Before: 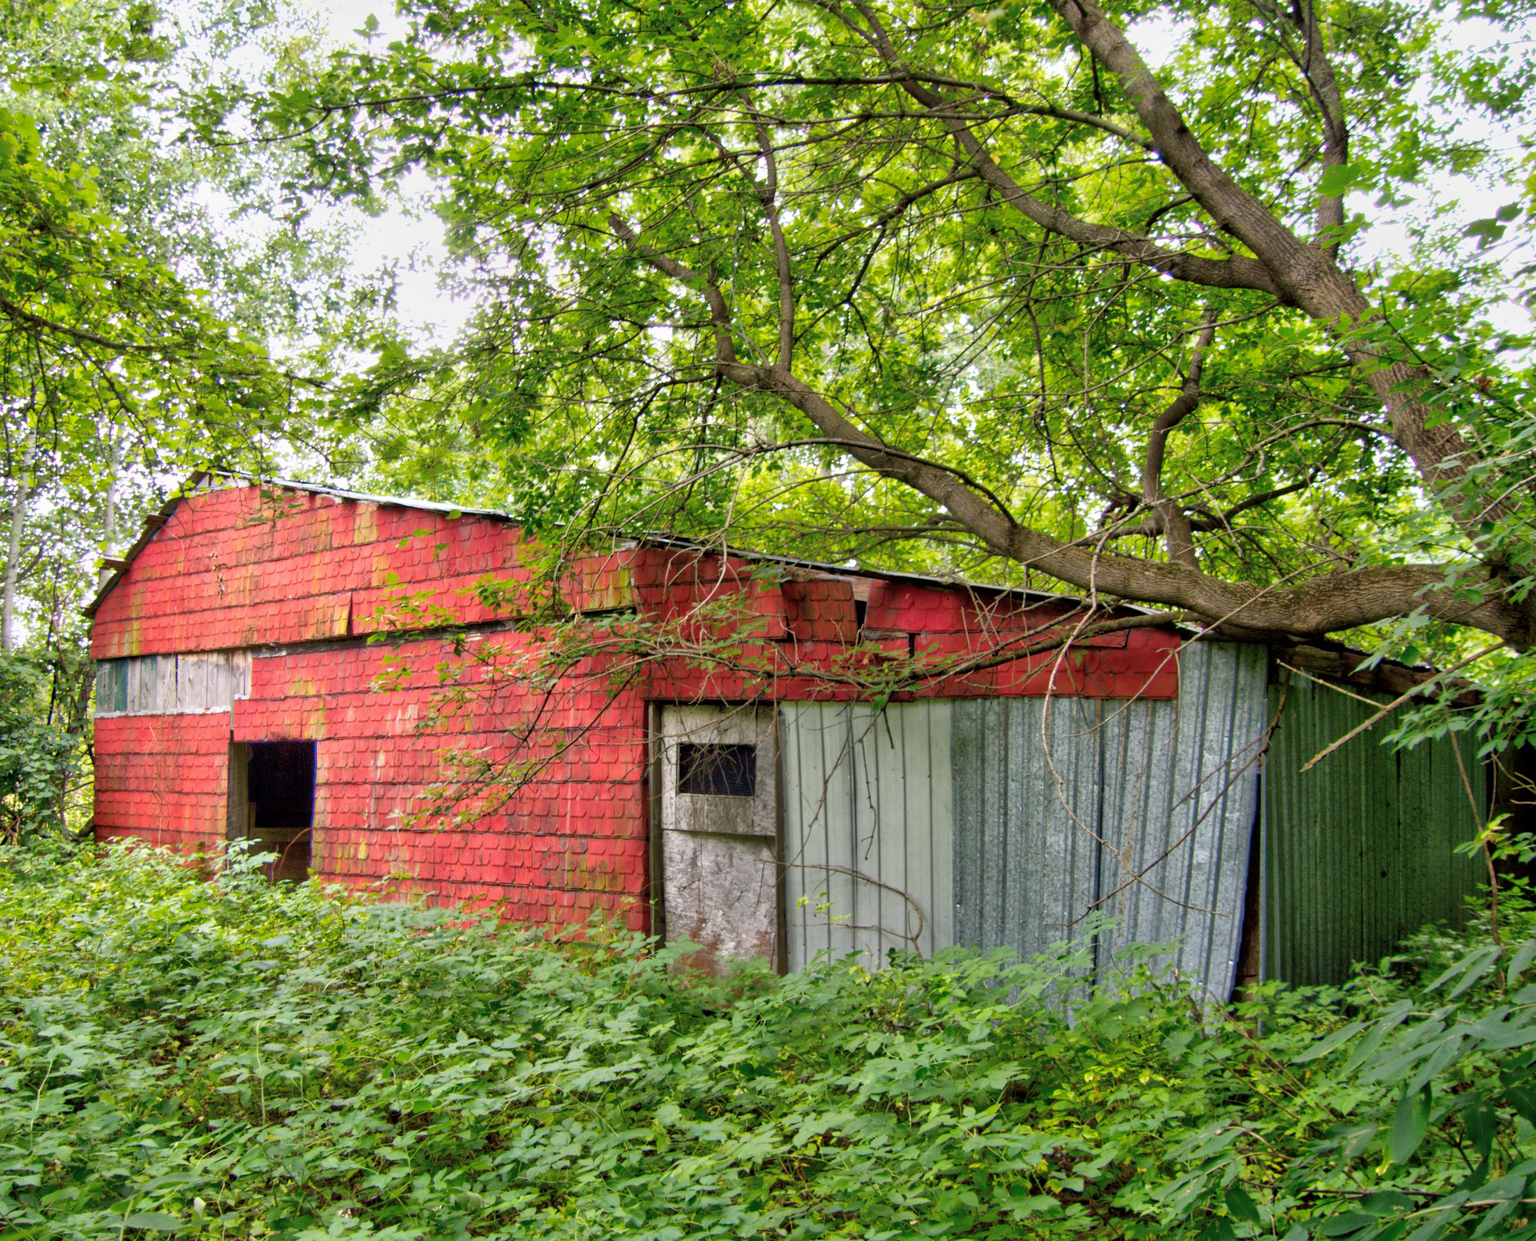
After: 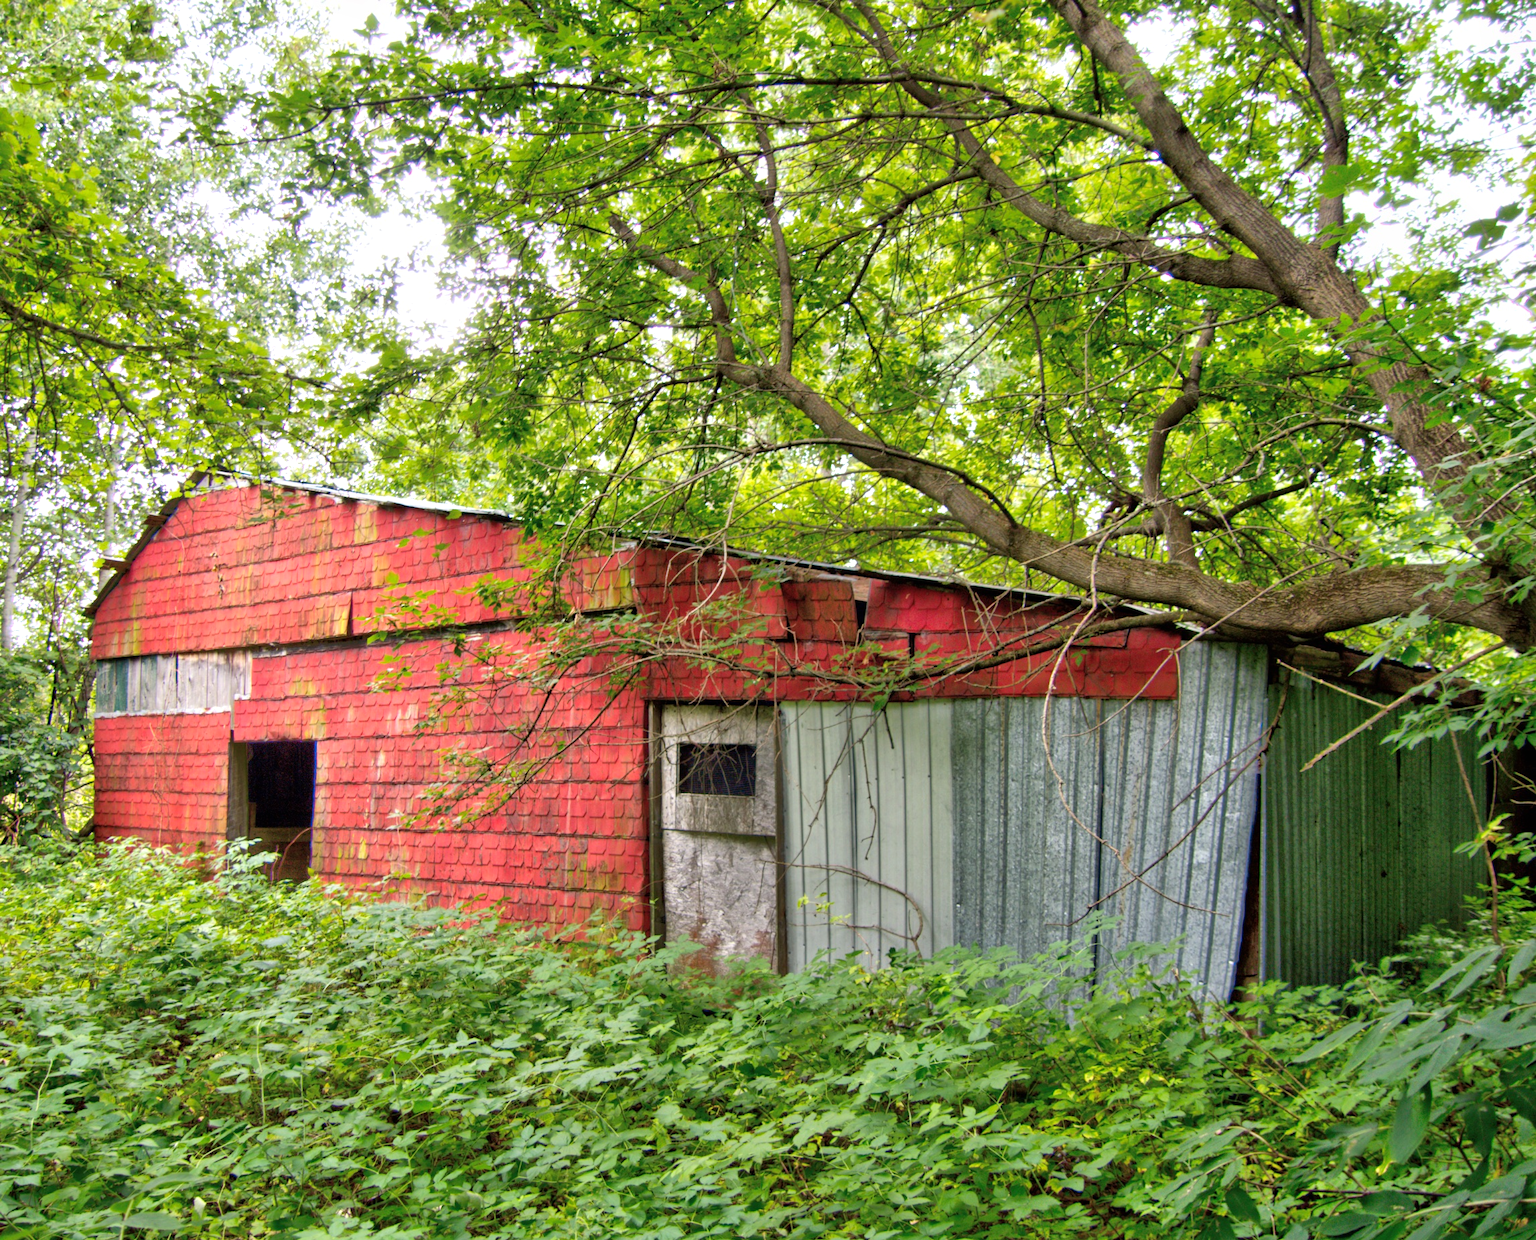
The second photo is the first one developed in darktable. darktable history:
tone equalizer: edges refinement/feathering 500, mask exposure compensation -1.57 EV, preserve details no
exposure: black level correction 0, exposure 0.199 EV, compensate highlight preservation false
